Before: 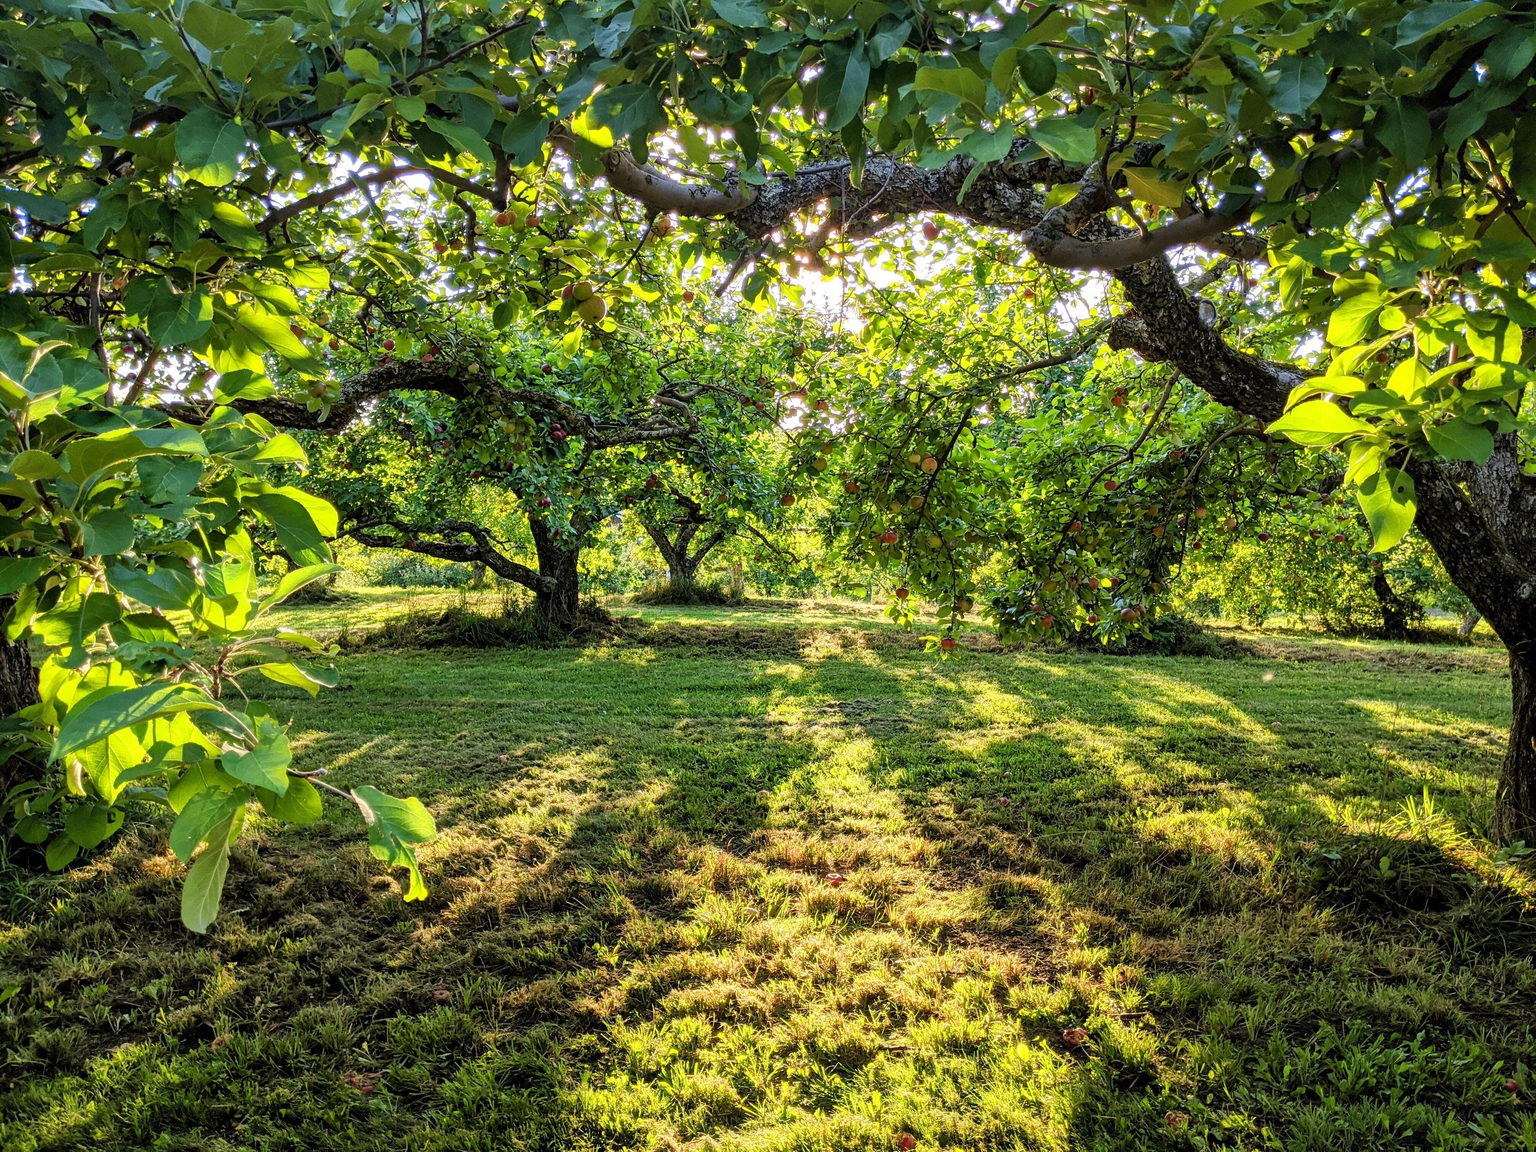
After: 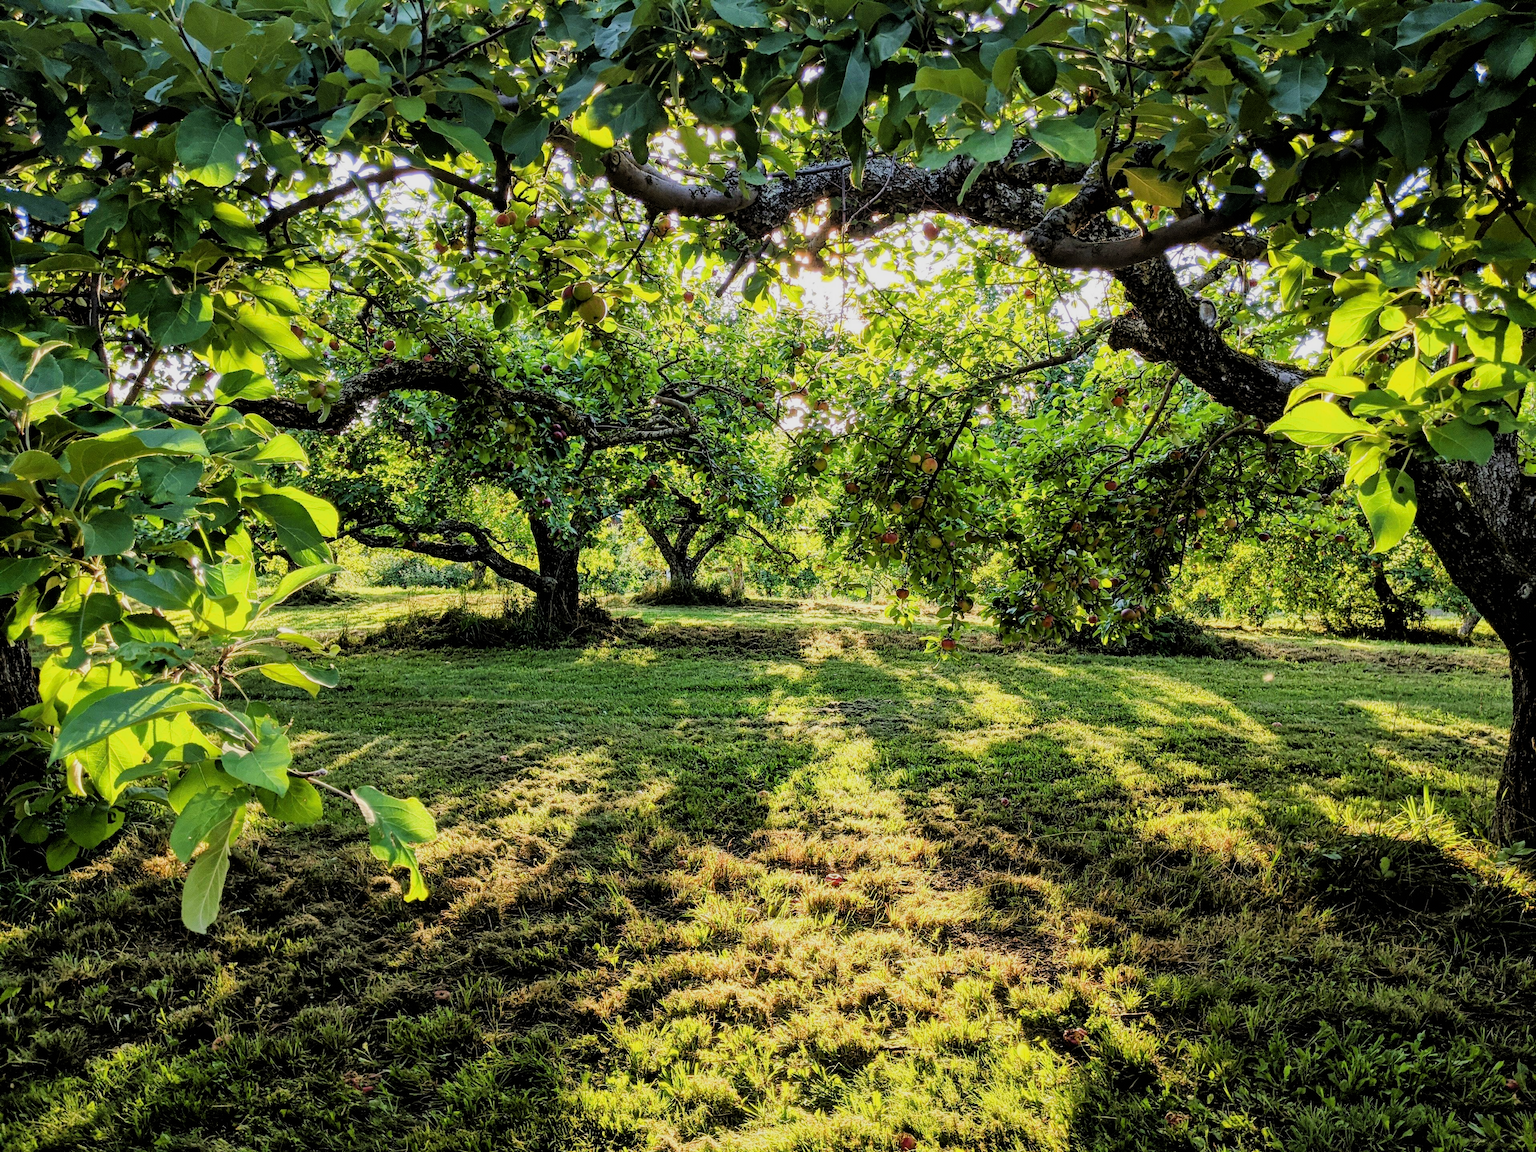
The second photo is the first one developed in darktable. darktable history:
filmic rgb: black relative exposure -5.02 EV, white relative exposure 3.56 EV, threshold 2.94 EV, hardness 3.17, contrast 1.187, highlights saturation mix -48.94%, enable highlight reconstruction true
